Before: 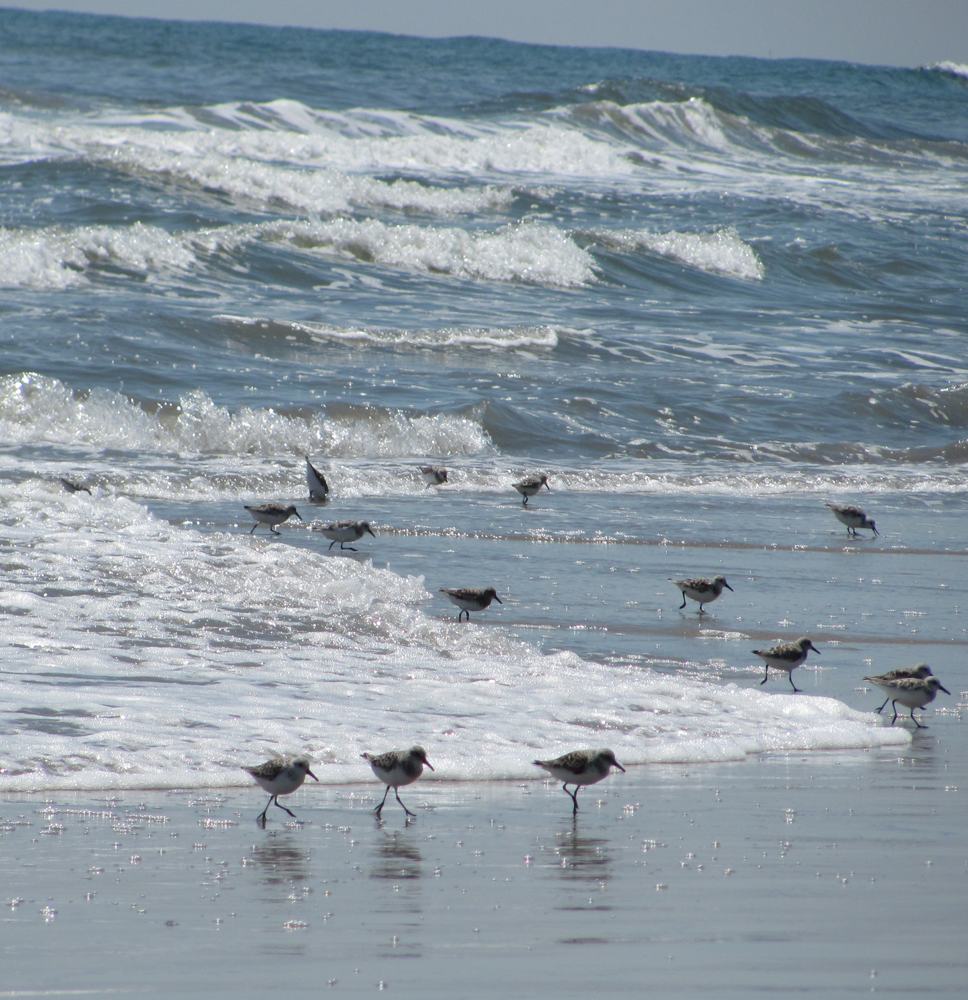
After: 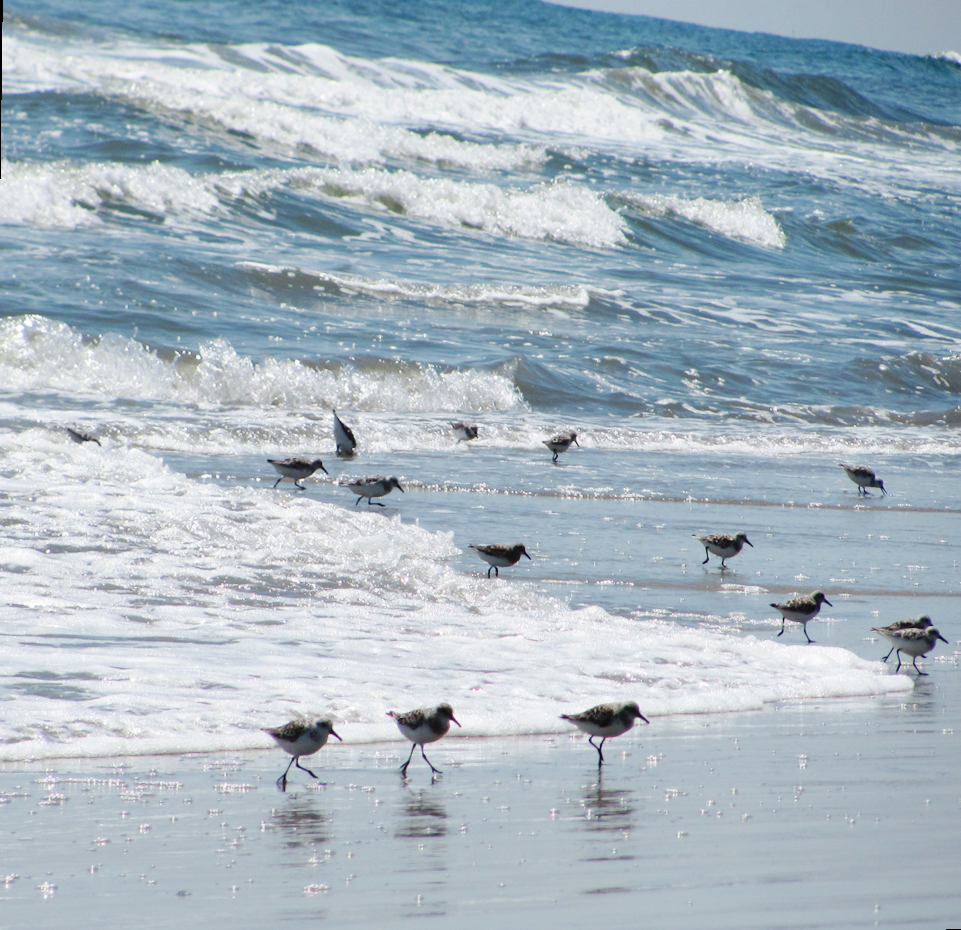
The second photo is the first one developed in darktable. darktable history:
base curve: curves: ch0 [(0, 0) (0.032, 0.025) (0.121, 0.166) (0.206, 0.329) (0.605, 0.79) (1, 1)], preserve colors none
rotate and perspective: rotation 0.679°, lens shift (horizontal) 0.136, crop left 0.009, crop right 0.991, crop top 0.078, crop bottom 0.95
